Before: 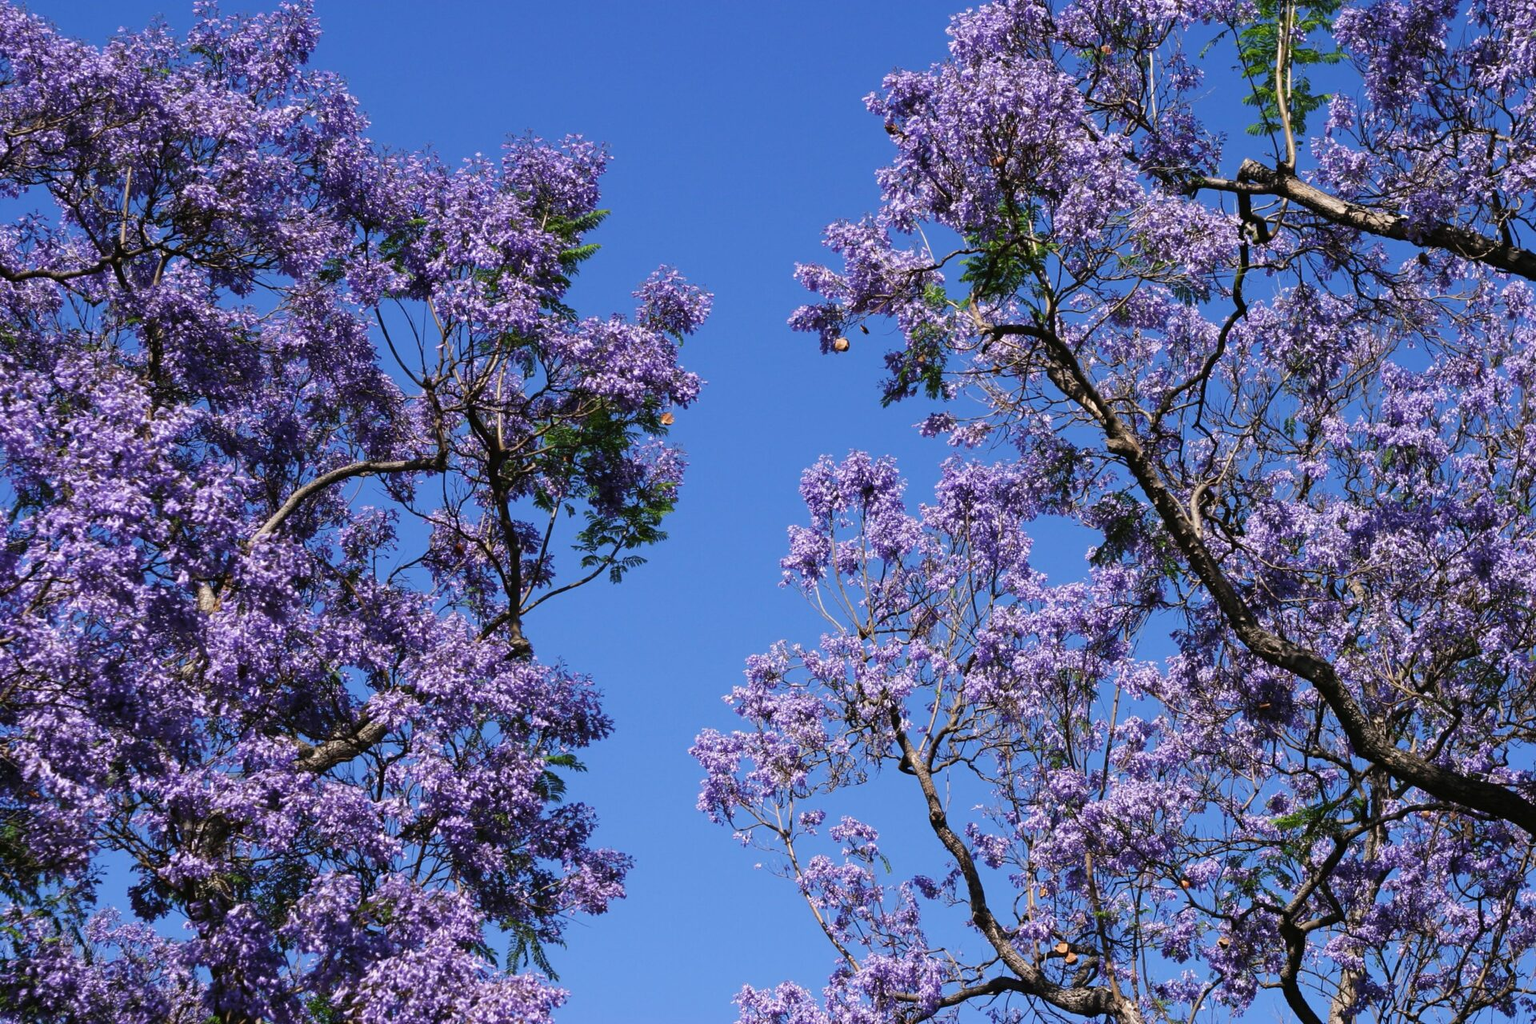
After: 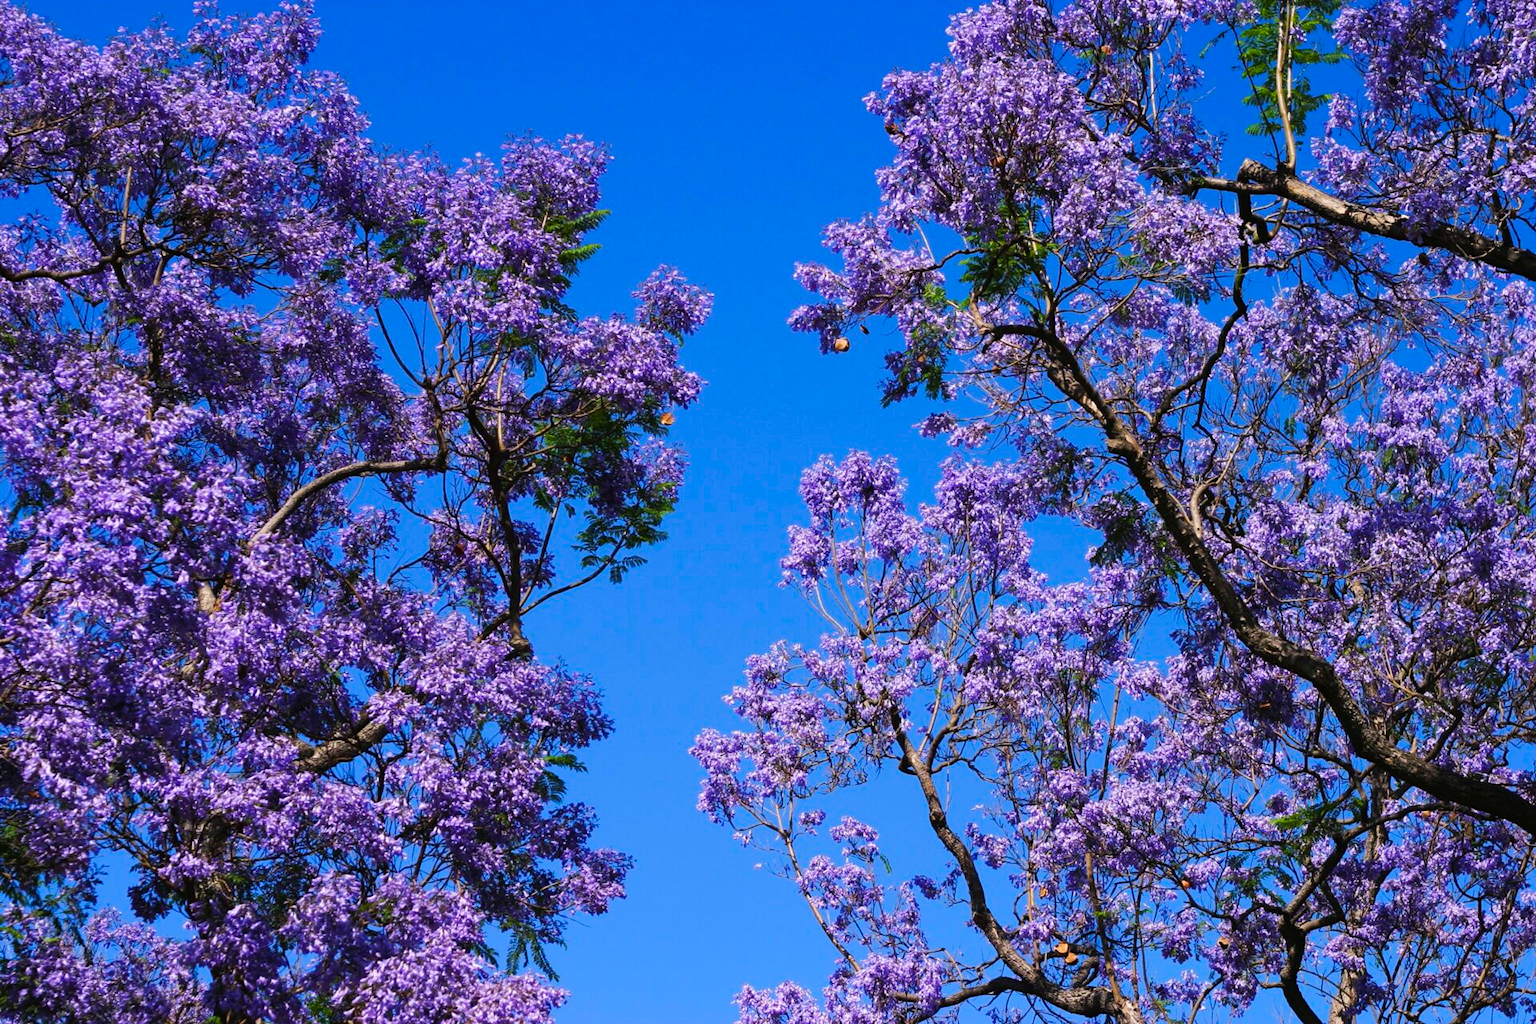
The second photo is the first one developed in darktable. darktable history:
tone curve: curves: ch0 [(0, 0) (0.003, 0.003) (0.011, 0.01) (0.025, 0.023) (0.044, 0.042) (0.069, 0.065) (0.1, 0.094) (0.136, 0.128) (0.177, 0.167) (0.224, 0.211) (0.277, 0.261) (0.335, 0.315) (0.399, 0.375) (0.468, 0.441) (0.543, 0.543) (0.623, 0.623) (0.709, 0.709) (0.801, 0.801) (0.898, 0.898) (1, 1)], preserve colors none
color balance rgb: linear chroma grading › global chroma 9.31%, global vibrance 41.49%
